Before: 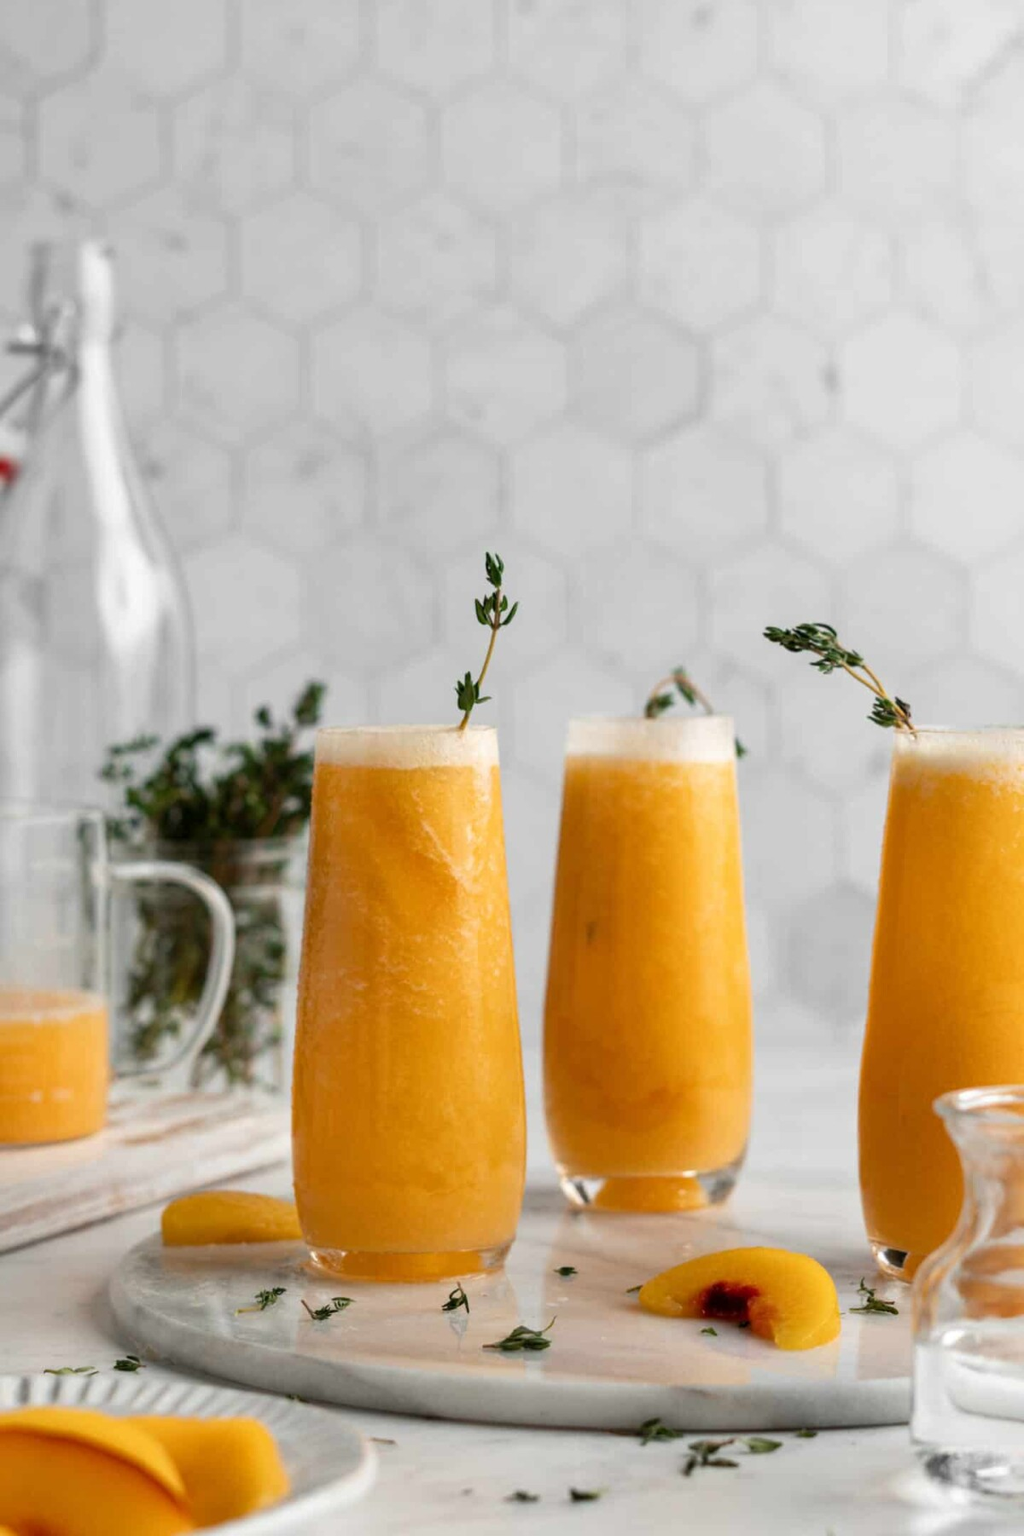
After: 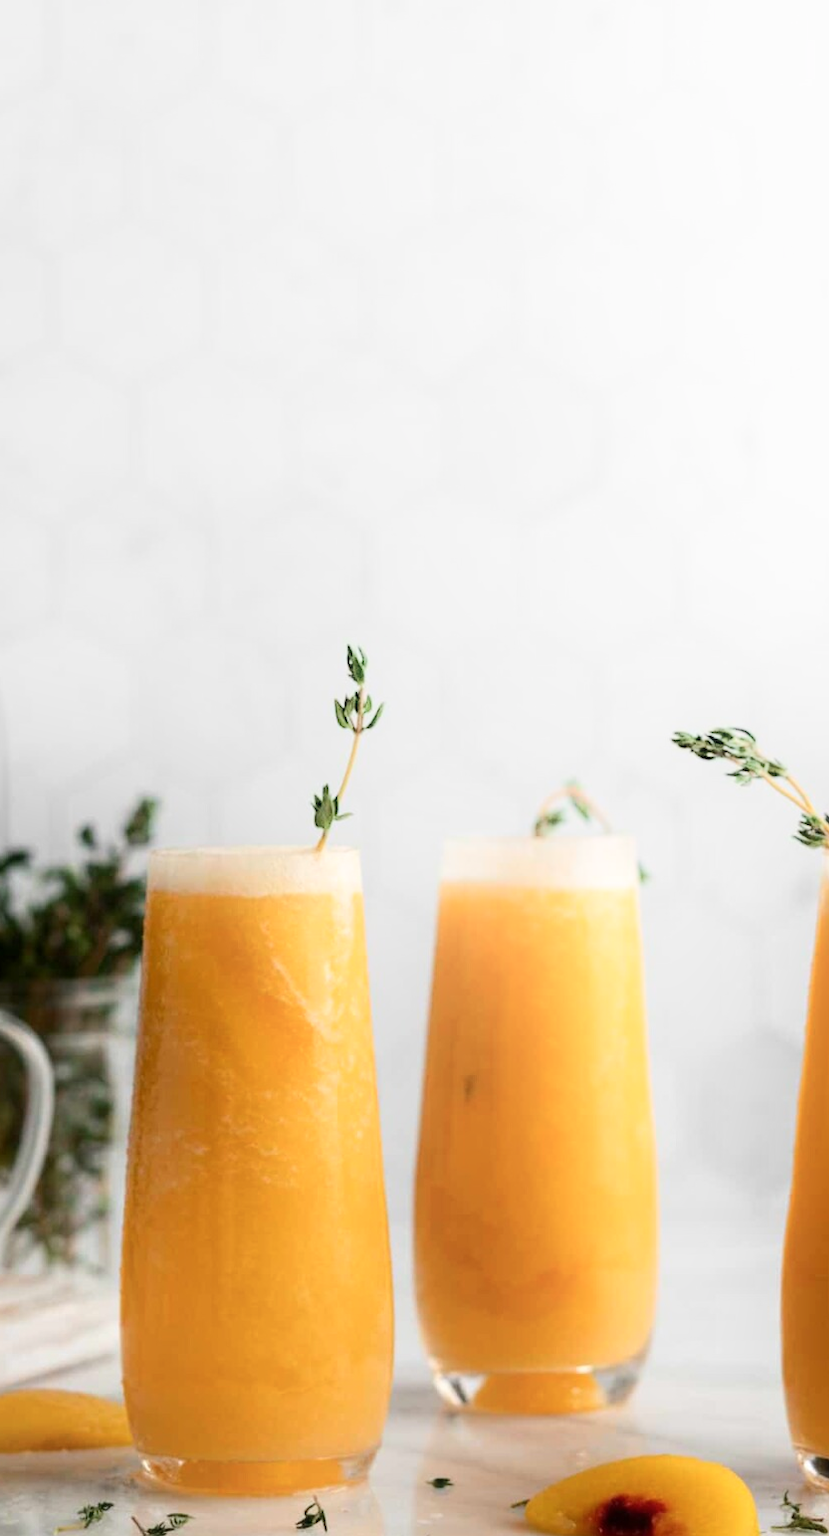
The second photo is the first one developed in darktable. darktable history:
shadows and highlights: shadows -89.32, highlights 91.1, soften with gaussian
crop: left 18.484%, right 12.077%, bottom 14.274%
